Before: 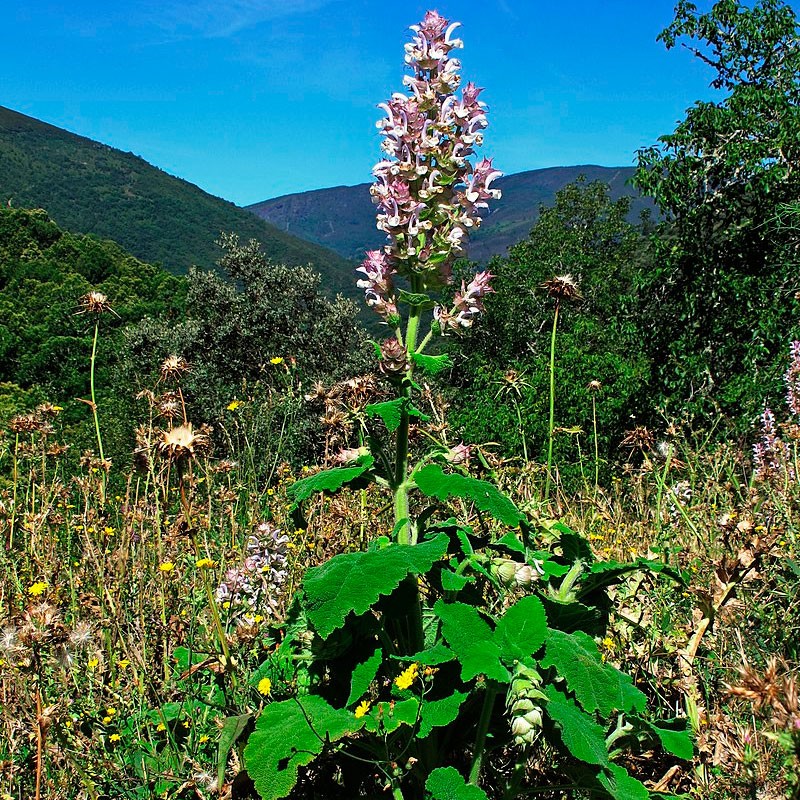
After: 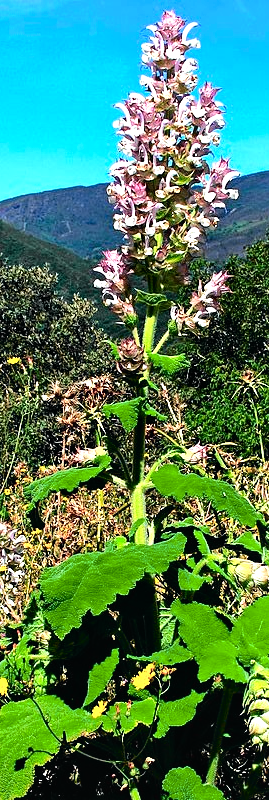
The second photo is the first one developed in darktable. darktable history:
local contrast: mode bilateral grid, contrast 28, coarseness 16, detail 116%, midtone range 0.2
crop: left 32.915%, right 33.396%
color zones: curves: ch1 [(0, 0.469) (0.072, 0.457) (0.243, 0.494) (0.429, 0.5) (0.571, 0.5) (0.714, 0.5) (0.857, 0.5) (1, 0.469)]; ch2 [(0, 0.499) (0.143, 0.467) (0.242, 0.436) (0.429, 0.493) (0.571, 0.5) (0.714, 0.5) (0.857, 0.5) (1, 0.499)]
tone curve: curves: ch0 [(0, 0.015) (0.037, 0.032) (0.131, 0.113) (0.275, 0.26) (0.497, 0.531) (0.617, 0.663) (0.704, 0.748) (0.813, 0.842) (0.911, 0.931) (0.997, 1)]; ch1 [(0, 0) (0.301, 0.3) (0.444, 0.438) (0.493, 0.494) (0.501, 0.499) (0.534, 0.543) (0.582, 0.605) (0.658, 0.687) (0.746, 0.79) (1, 1)]; ch2 [(0, 0) (0.246, 0.234) (0.36, 0.356) (0.415, 0.426) (0.476, 0.492) (0.502, 0.499) (0.525, 0.513) (0.533, 0.534) (0.586, 0.598) (0.634, 0.643) (0.706, 0.717) (0.853, 0.83) (1, 0.951)], color space Lab, independent channels, preserve colors none
tone equalizer: -8 EV -0.759 EV, -7 EV -0.672 EV, -6 EV -0.627 EV, -5 EV -0.389 EV, -3 EV 0.371 EV, -2 EV 0.6 EV, -1 EV 0.687 EV, +0 EV 0.73 EV
